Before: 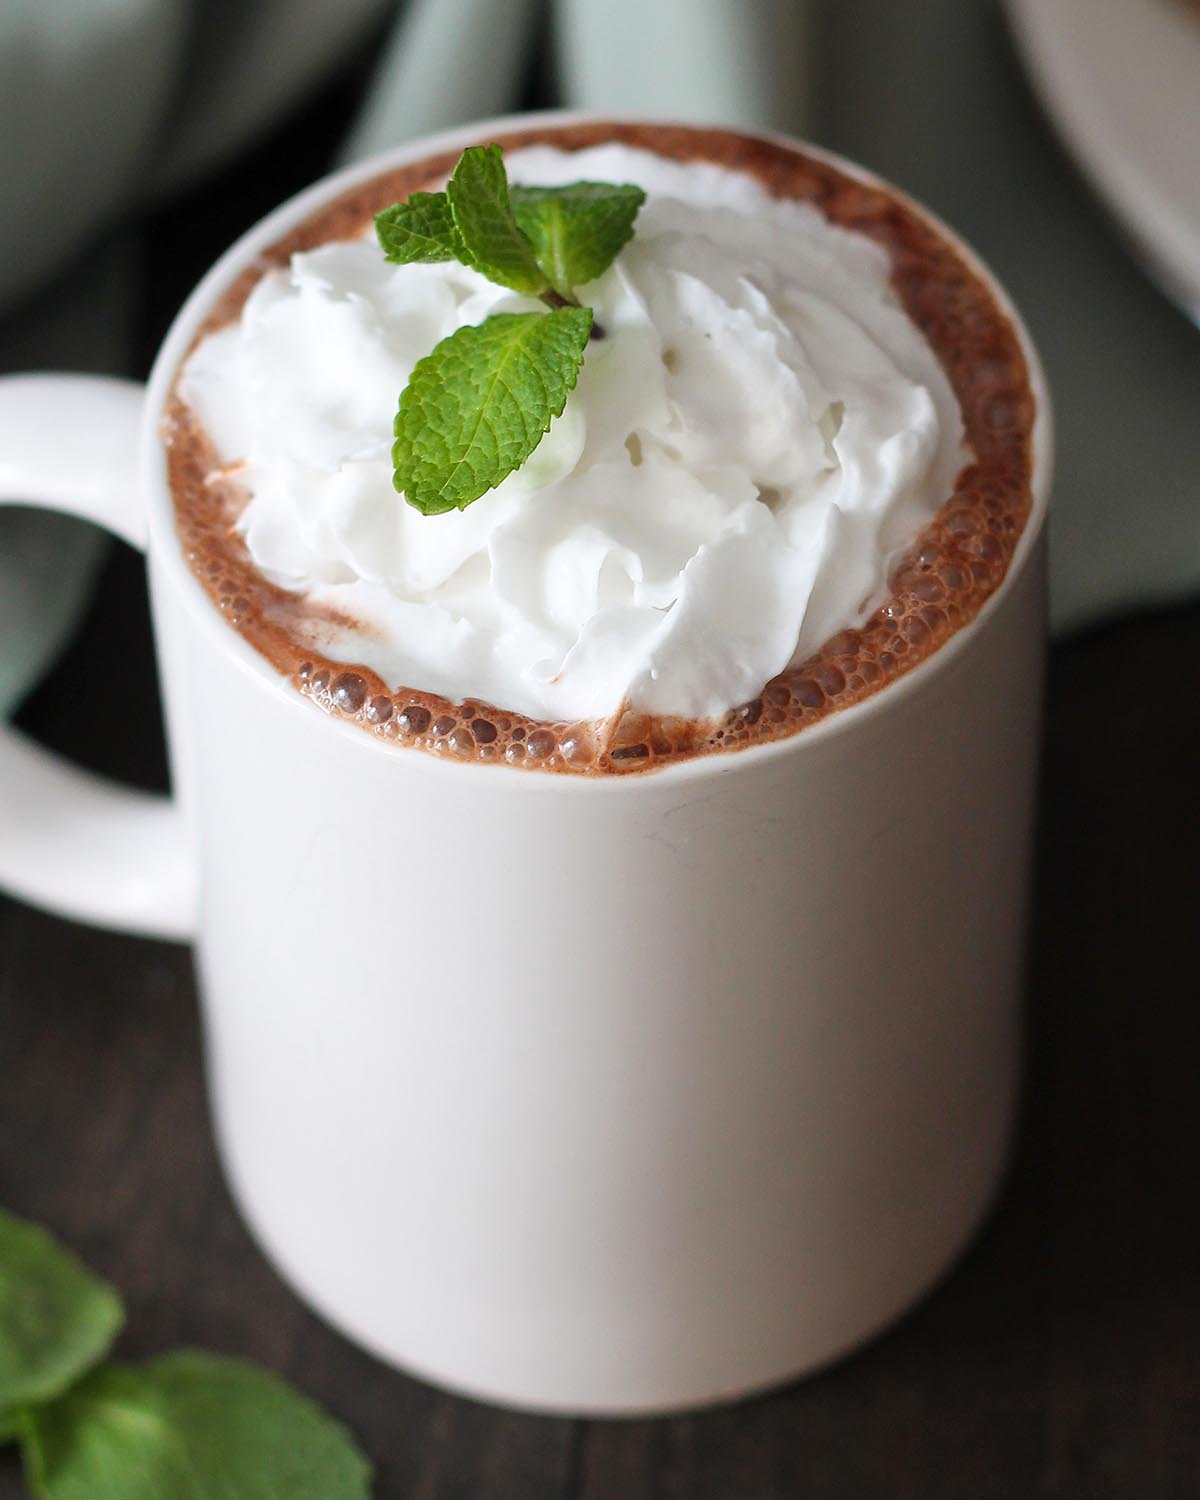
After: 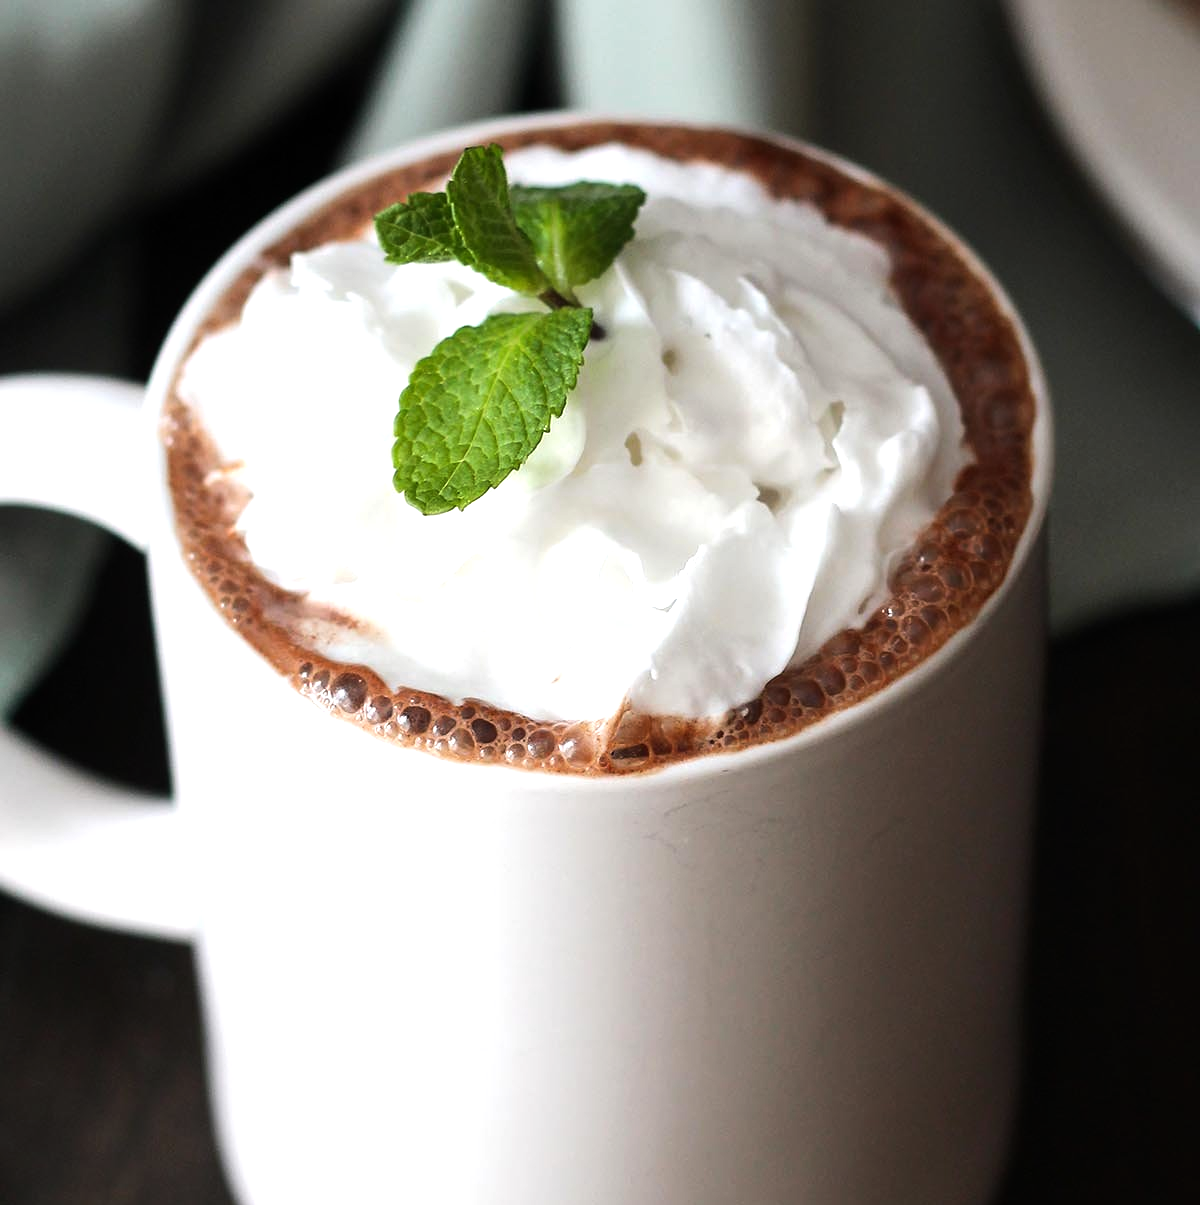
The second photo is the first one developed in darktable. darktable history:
crop: bottom 19.644%
exposure: exposure -0.153 EV, compensate highlight preservation false
tone equalizer: -8 EV -0.75 EV, -7 EV -0.7 EV, -6 EV -0.6 EV, -5 EV -0.4 EV, -3 EV 0.4 EV, -2 EV 0.6 EV, -1 EV 0.7 EV, +0 EV 0.75 EV, edges refinement/feathering 500, mask exposure compensation -1.57 EV, preserve details no
